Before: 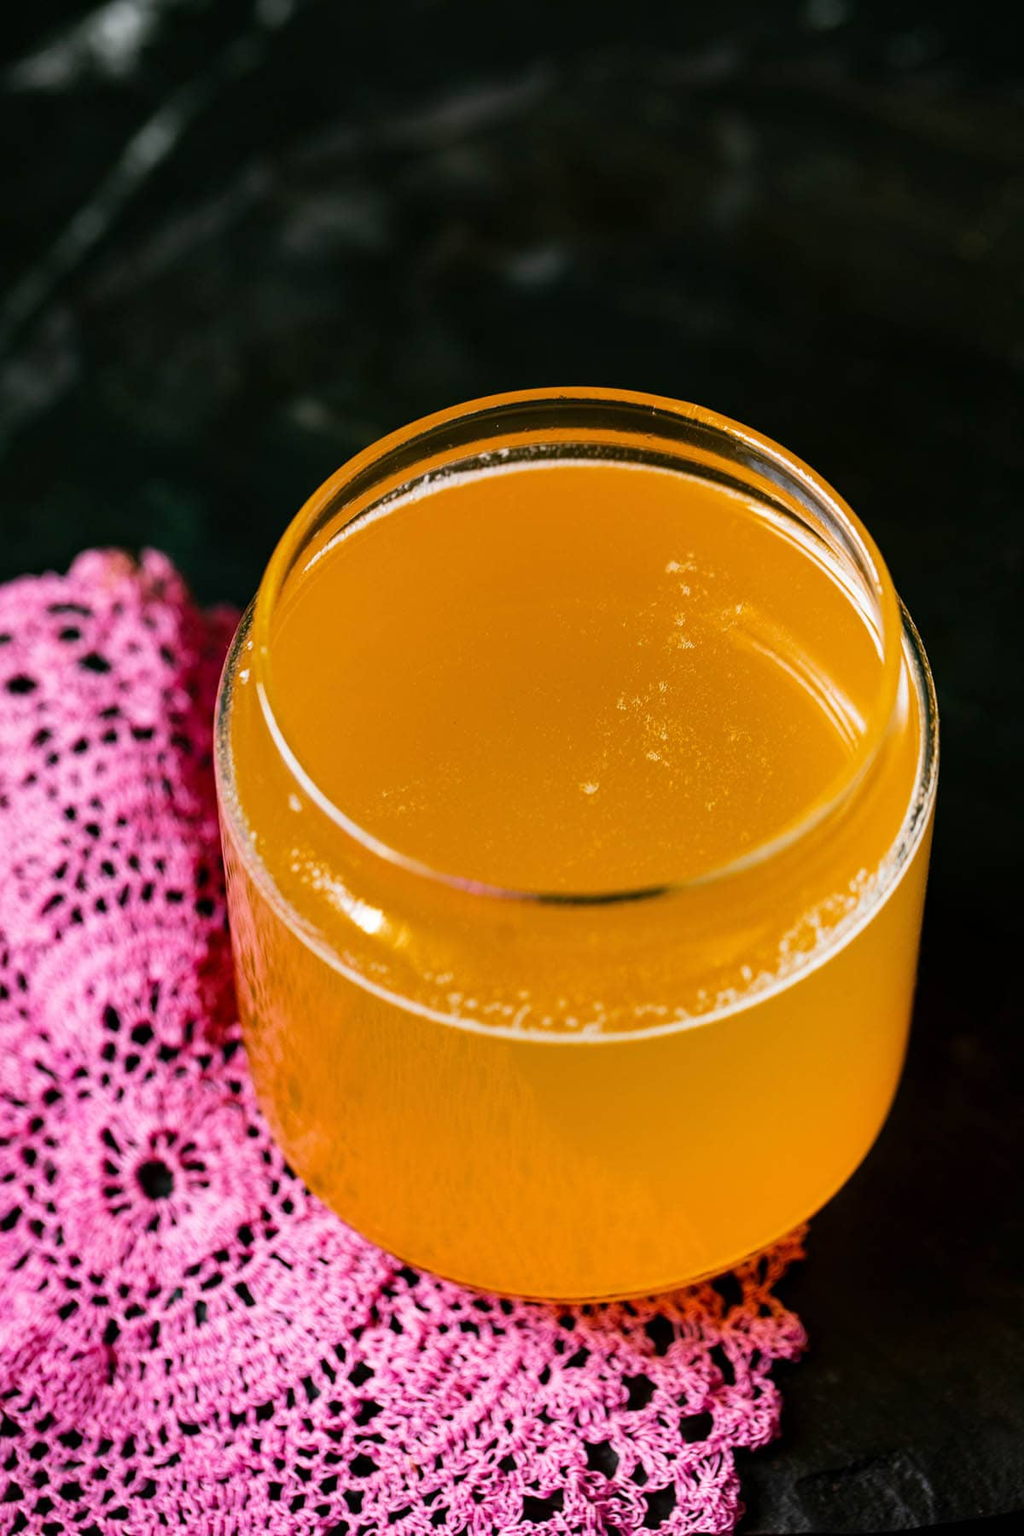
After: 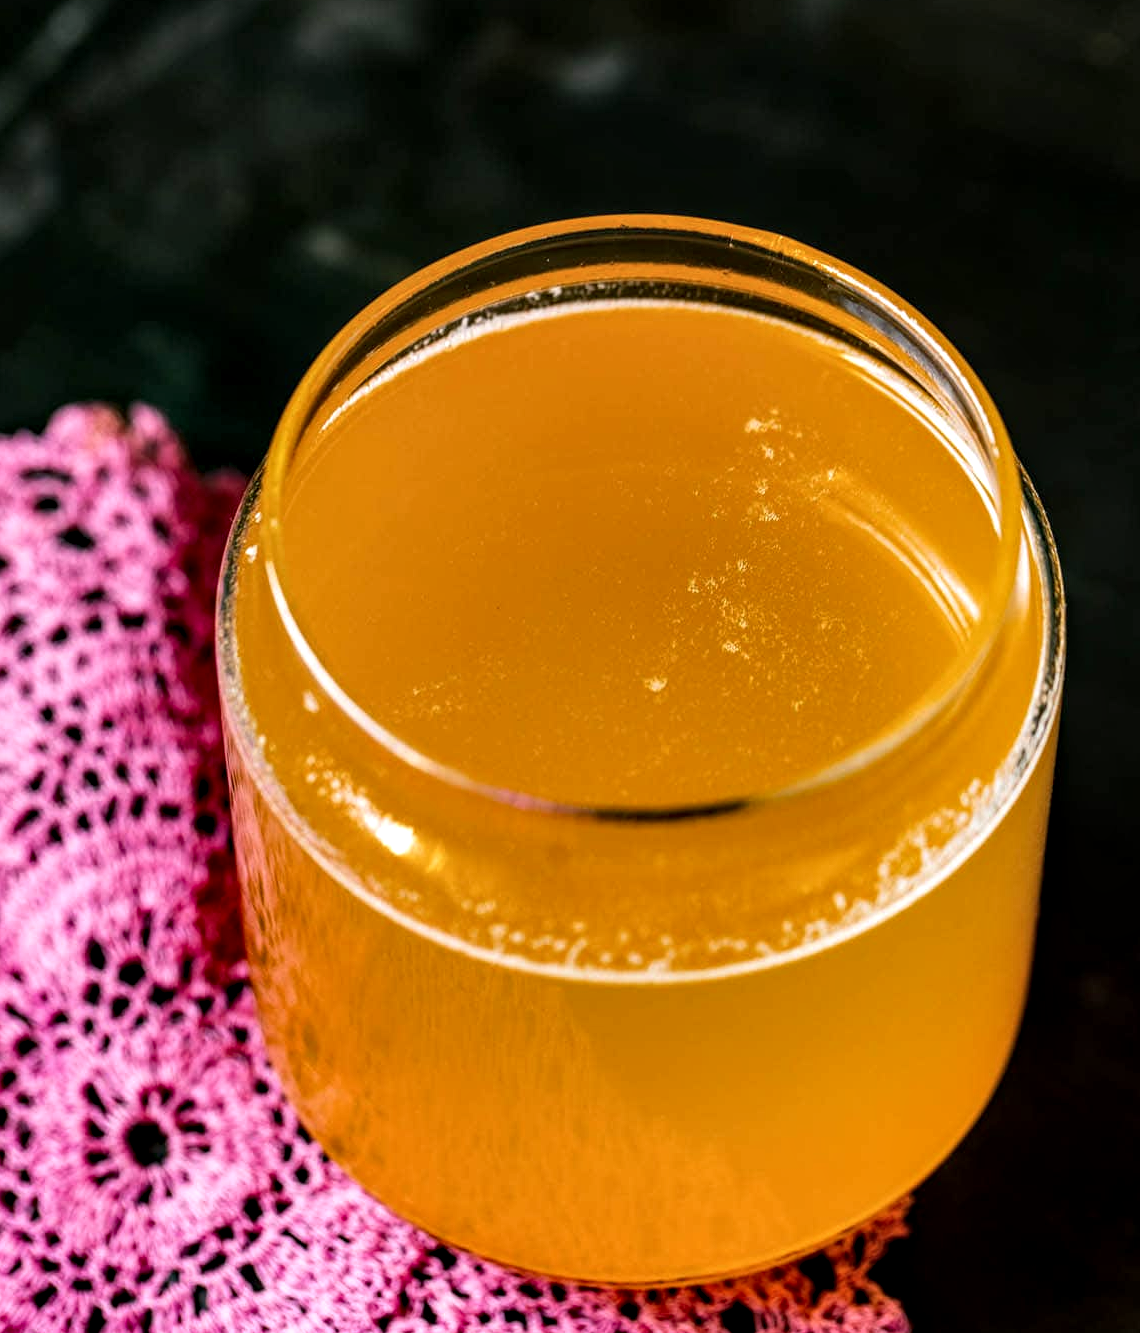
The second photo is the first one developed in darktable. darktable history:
crop and rotate: left 2.991%, top 13.302%, right 1.981%, bottom 12.636%
local contrast: detail 150%
